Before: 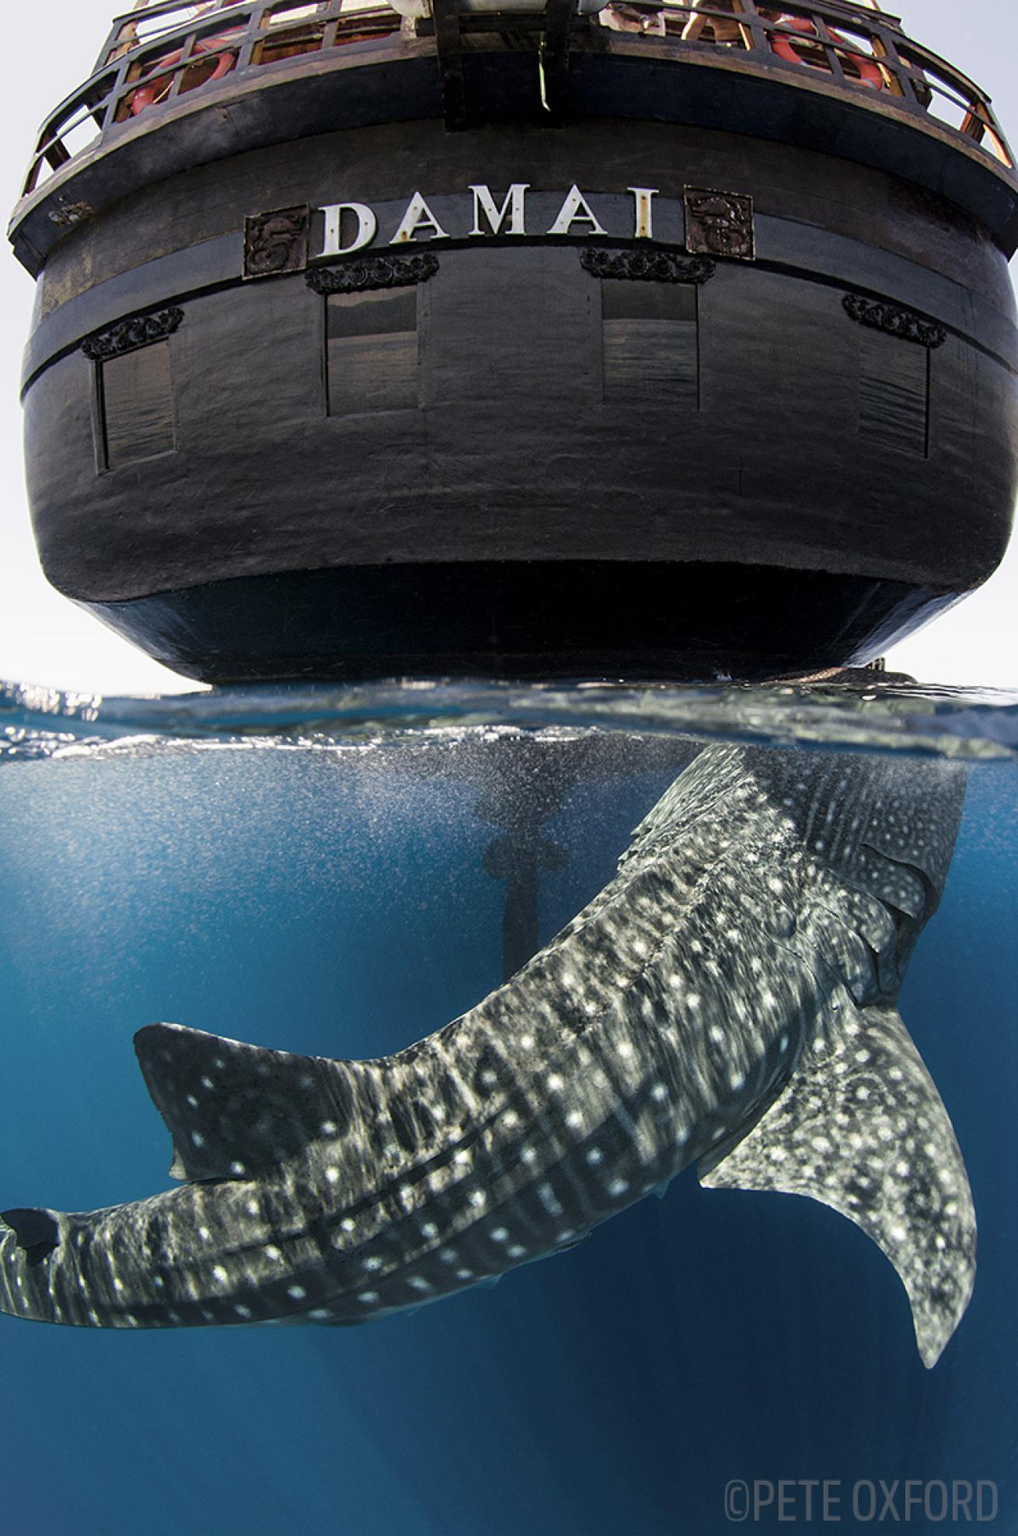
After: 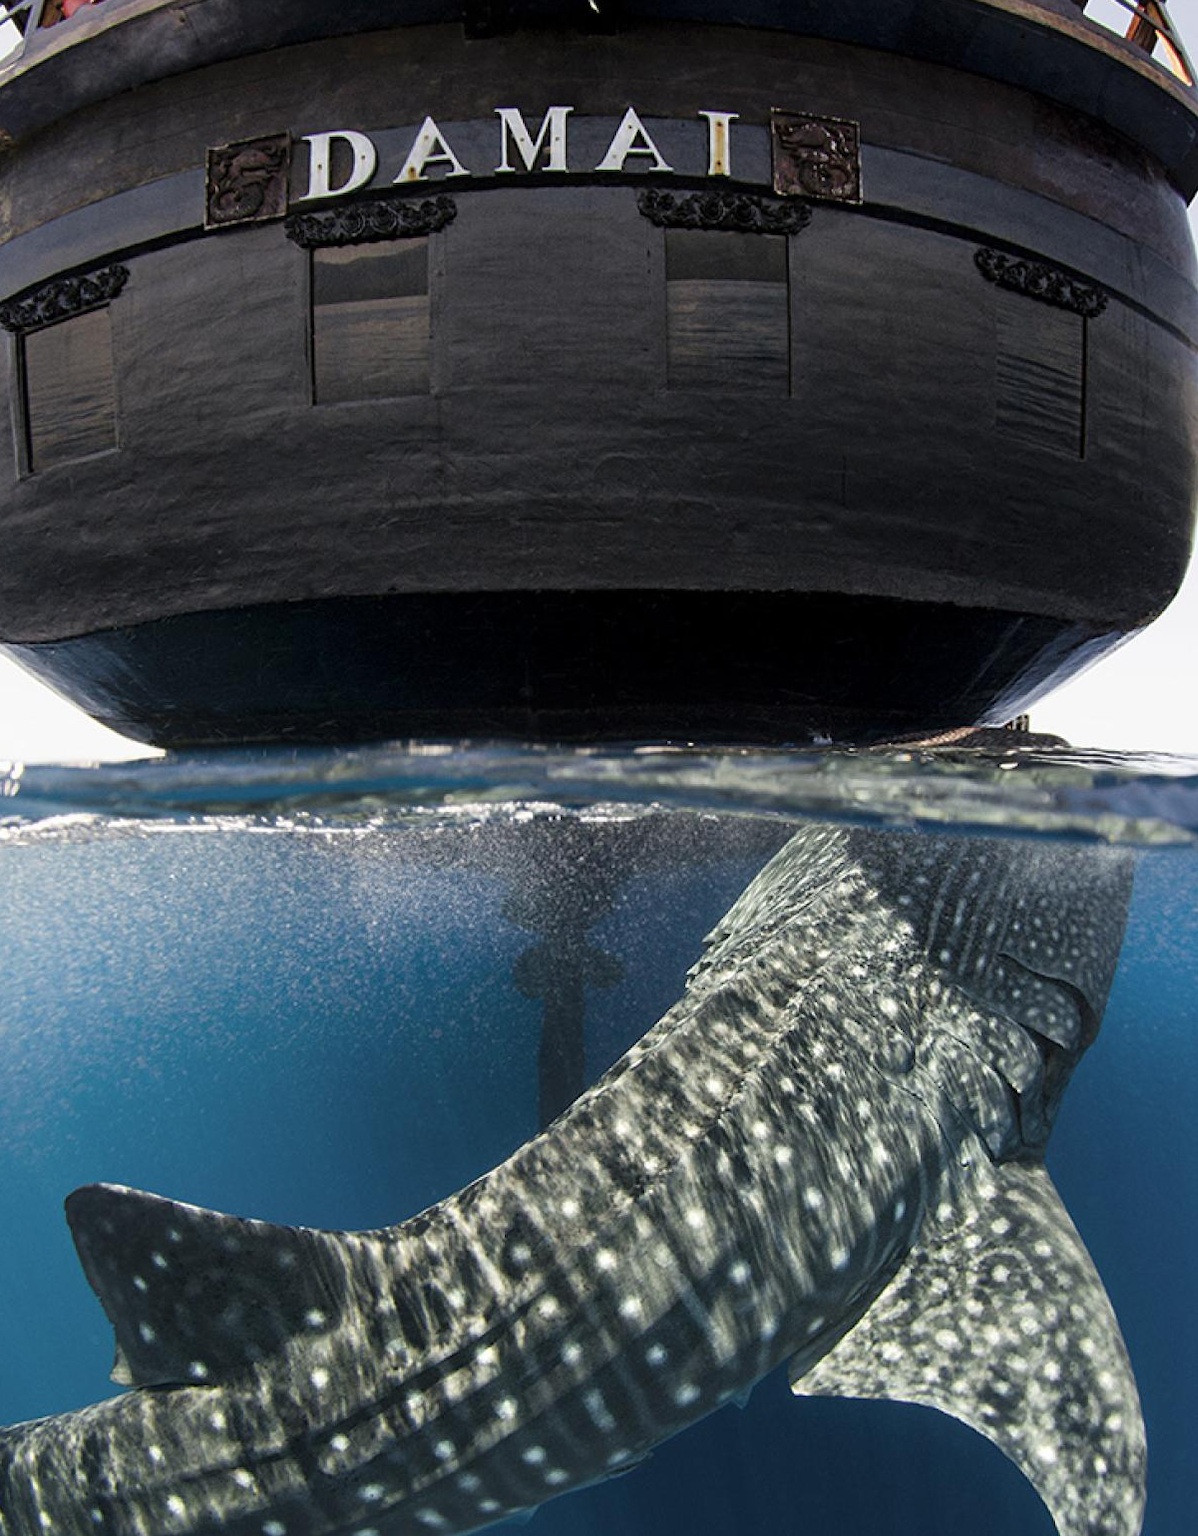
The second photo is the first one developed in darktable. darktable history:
crop: left 8.184%, top 6.604%, bottom 15.358%
